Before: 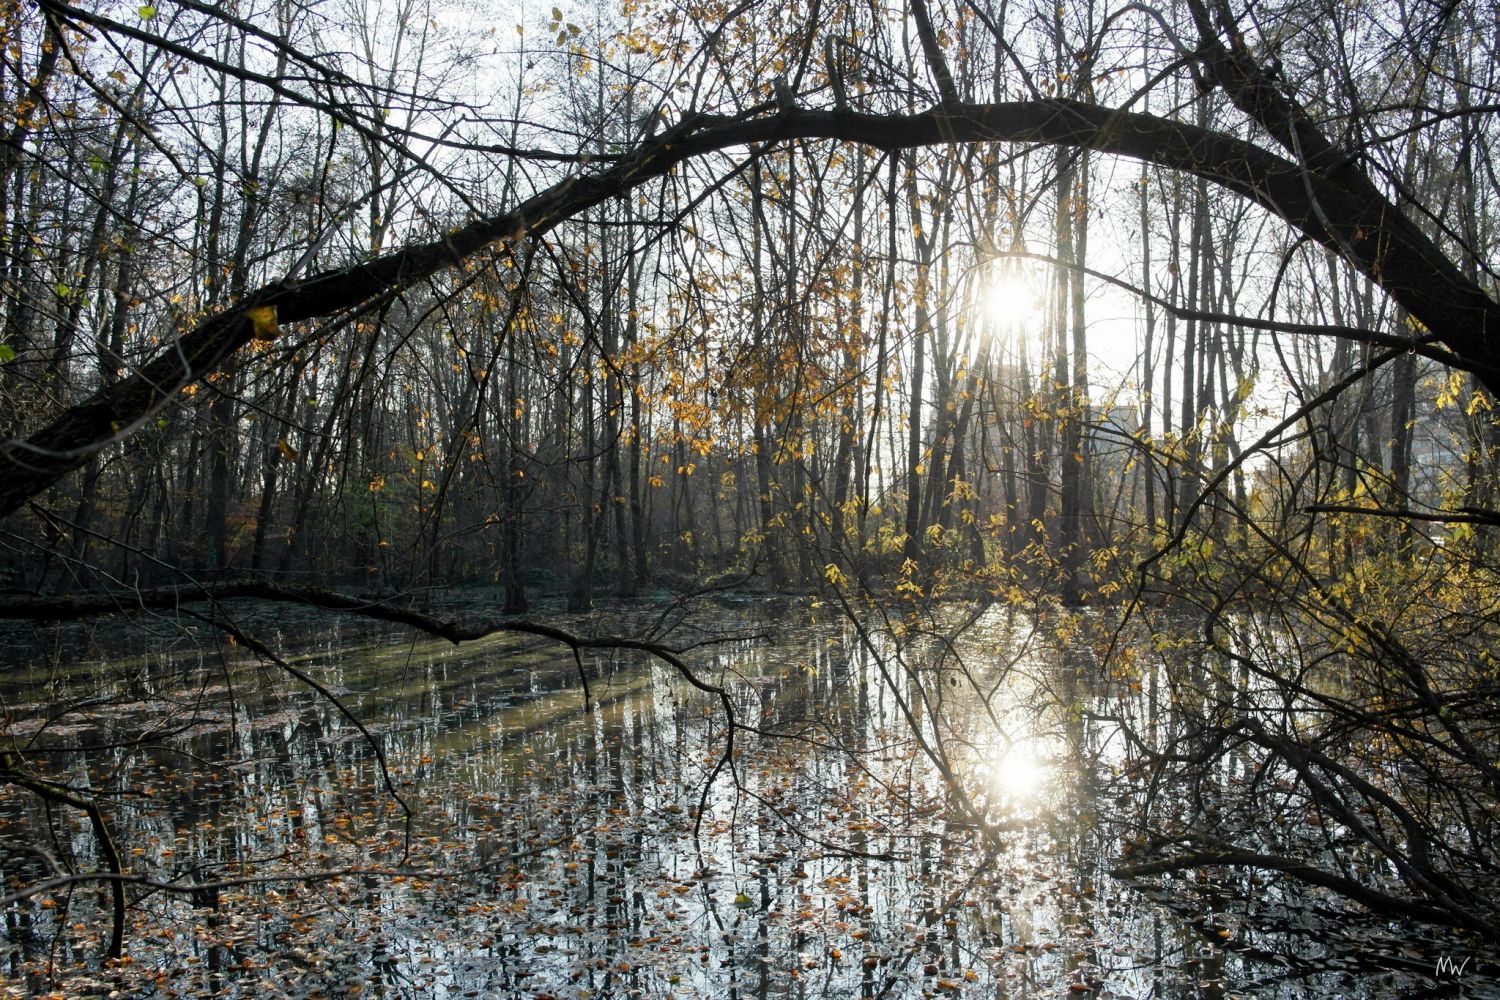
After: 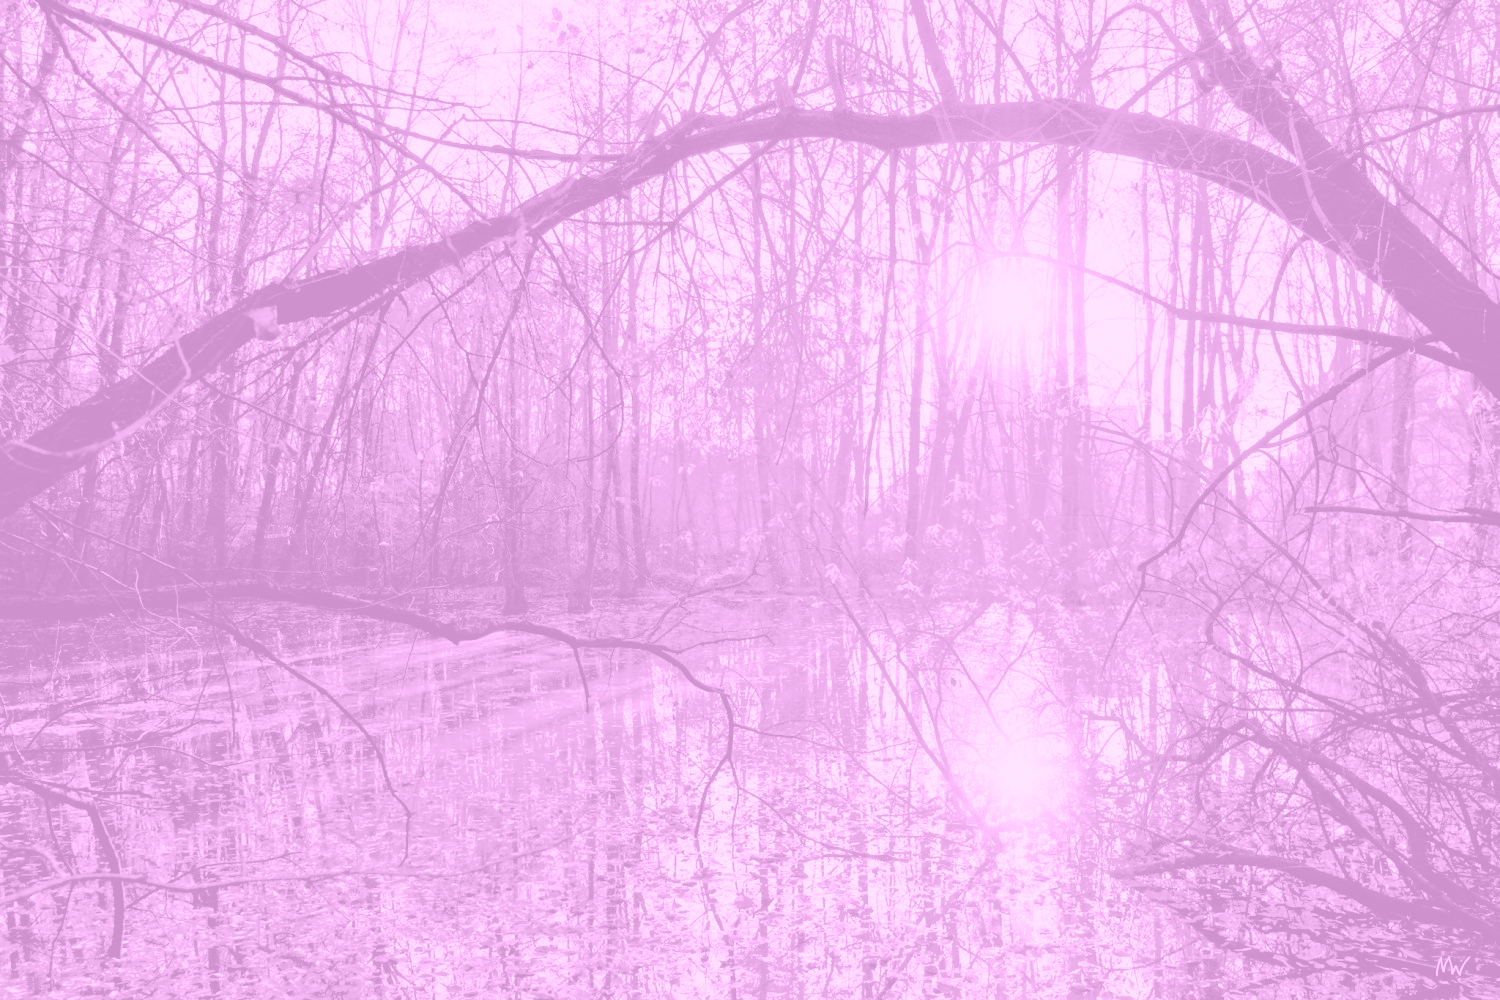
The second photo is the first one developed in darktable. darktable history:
colorize: hue 331.2°, saturation 69%, source mix 30.28%, lightness 69.02%, version 1
tone equalizer: -8 EV -0.528 EV, -7 EV -0.319 EV, -6 EV -0.083 EV, -5 EV 0.413 EV, -4 EV 0.985 EV, -3 EV 0.791 EV, -2 EV -0.01 EV, -1 EV 0.14 EV, +0 EV -0.012 EV, smoothing 1
